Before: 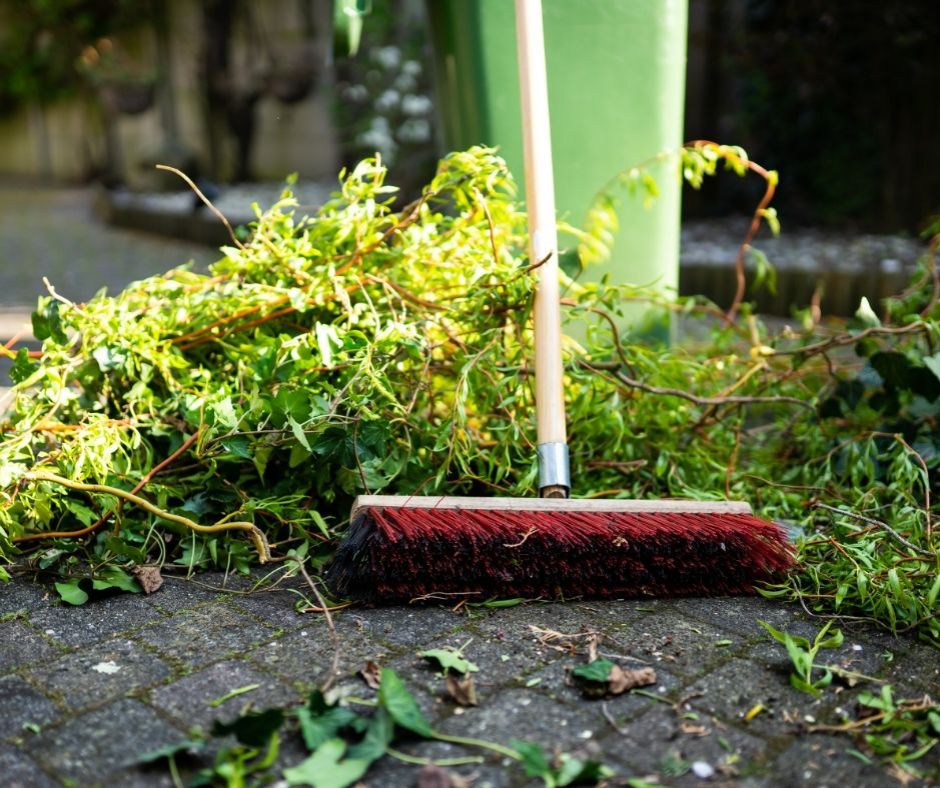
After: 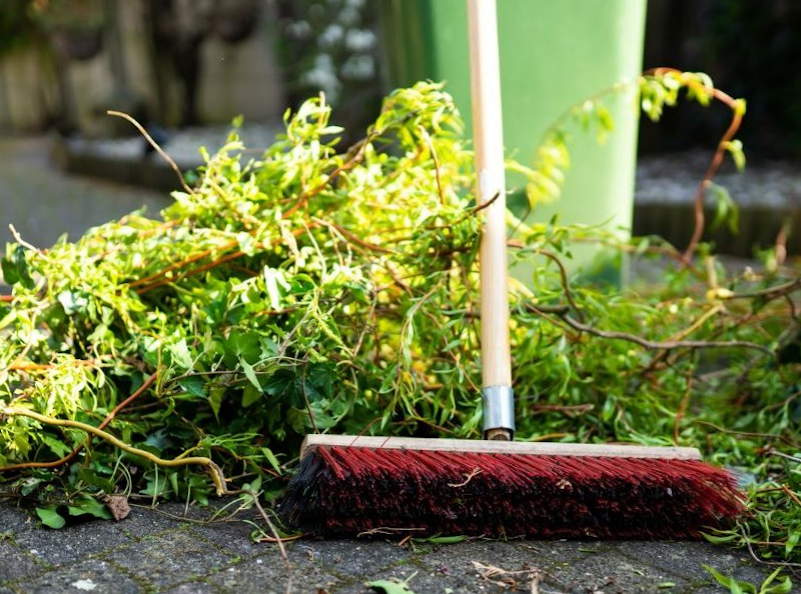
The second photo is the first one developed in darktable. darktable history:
rotate and perspective: rotation 0.062°, lens shift (vertical) 0.115, lens shift (horizontal) -0.133, crop left 0.047, crop right 0.94, crop top 0.061, crop bottom 0.94
crop: top 7.49%, right 9.717%, bottom 11.943%
